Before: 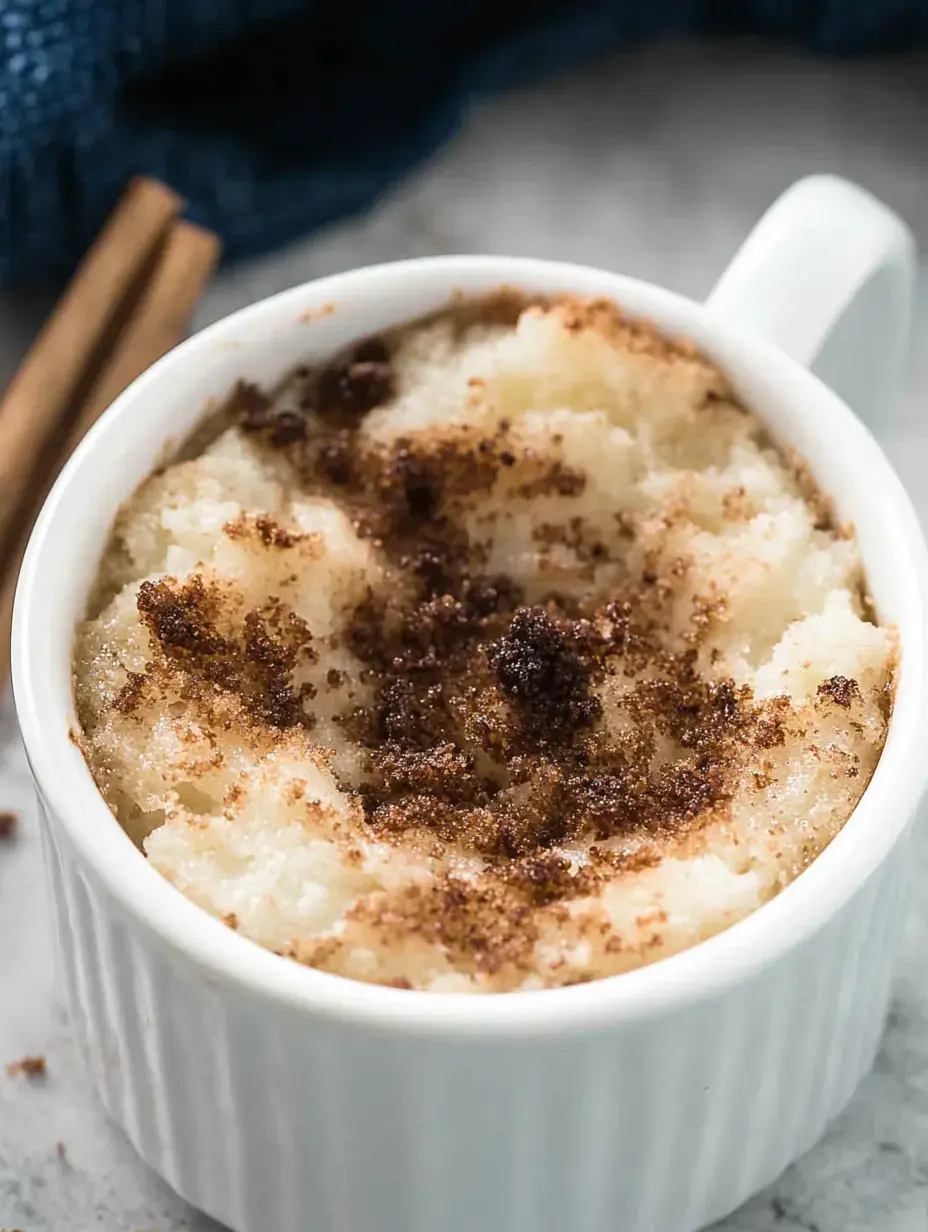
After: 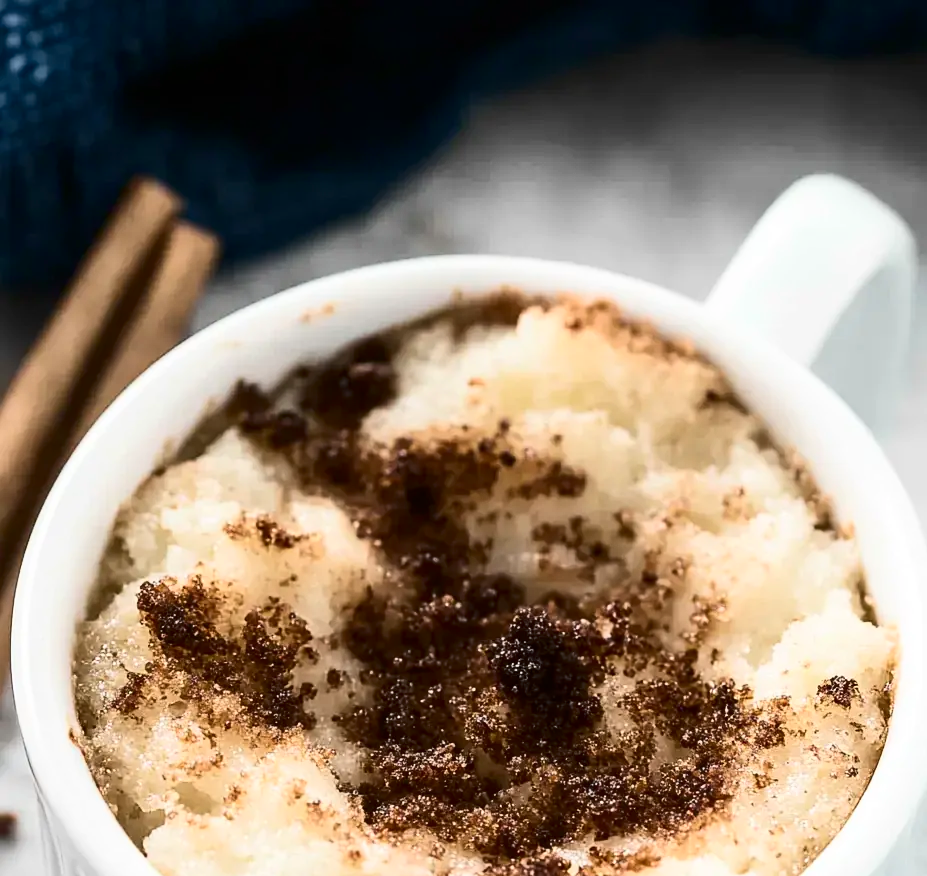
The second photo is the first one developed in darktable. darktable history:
crop: right 0%, bottom 28.836%
contrast brightness saturation: contrast 0.282
